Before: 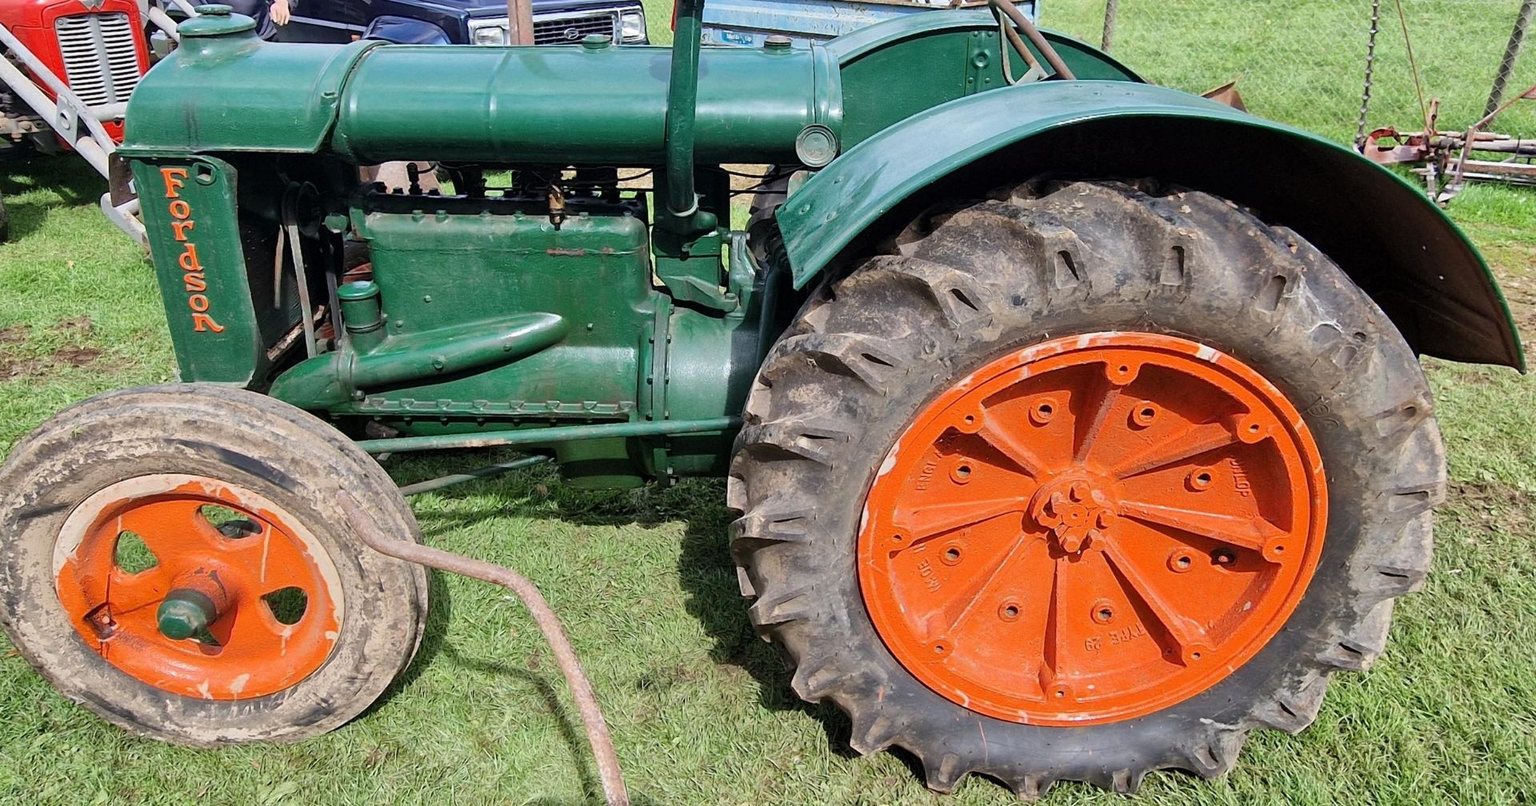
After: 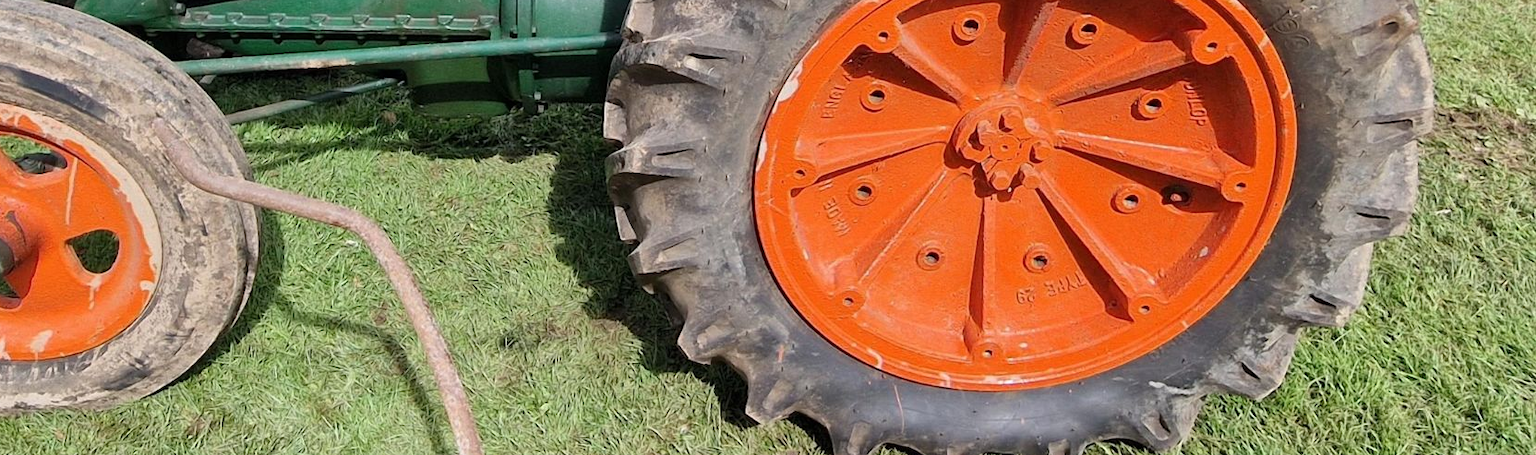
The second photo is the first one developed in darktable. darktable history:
crop and rotate: left 13.306%, top 48.129%, bottom 2.928%
white balance: emerald 1
